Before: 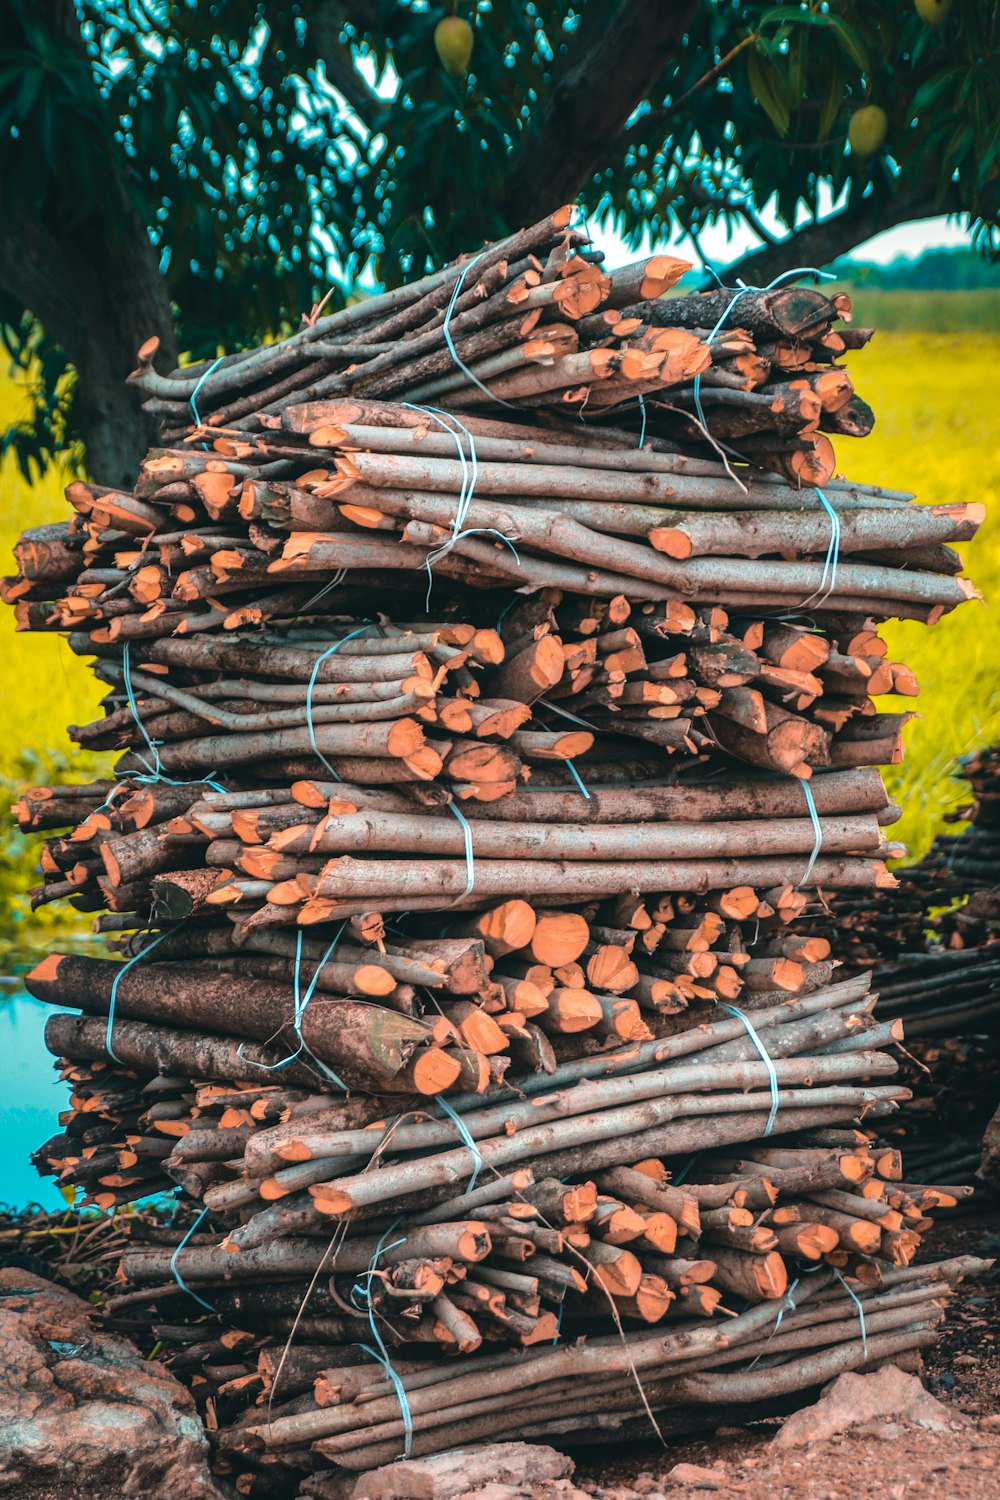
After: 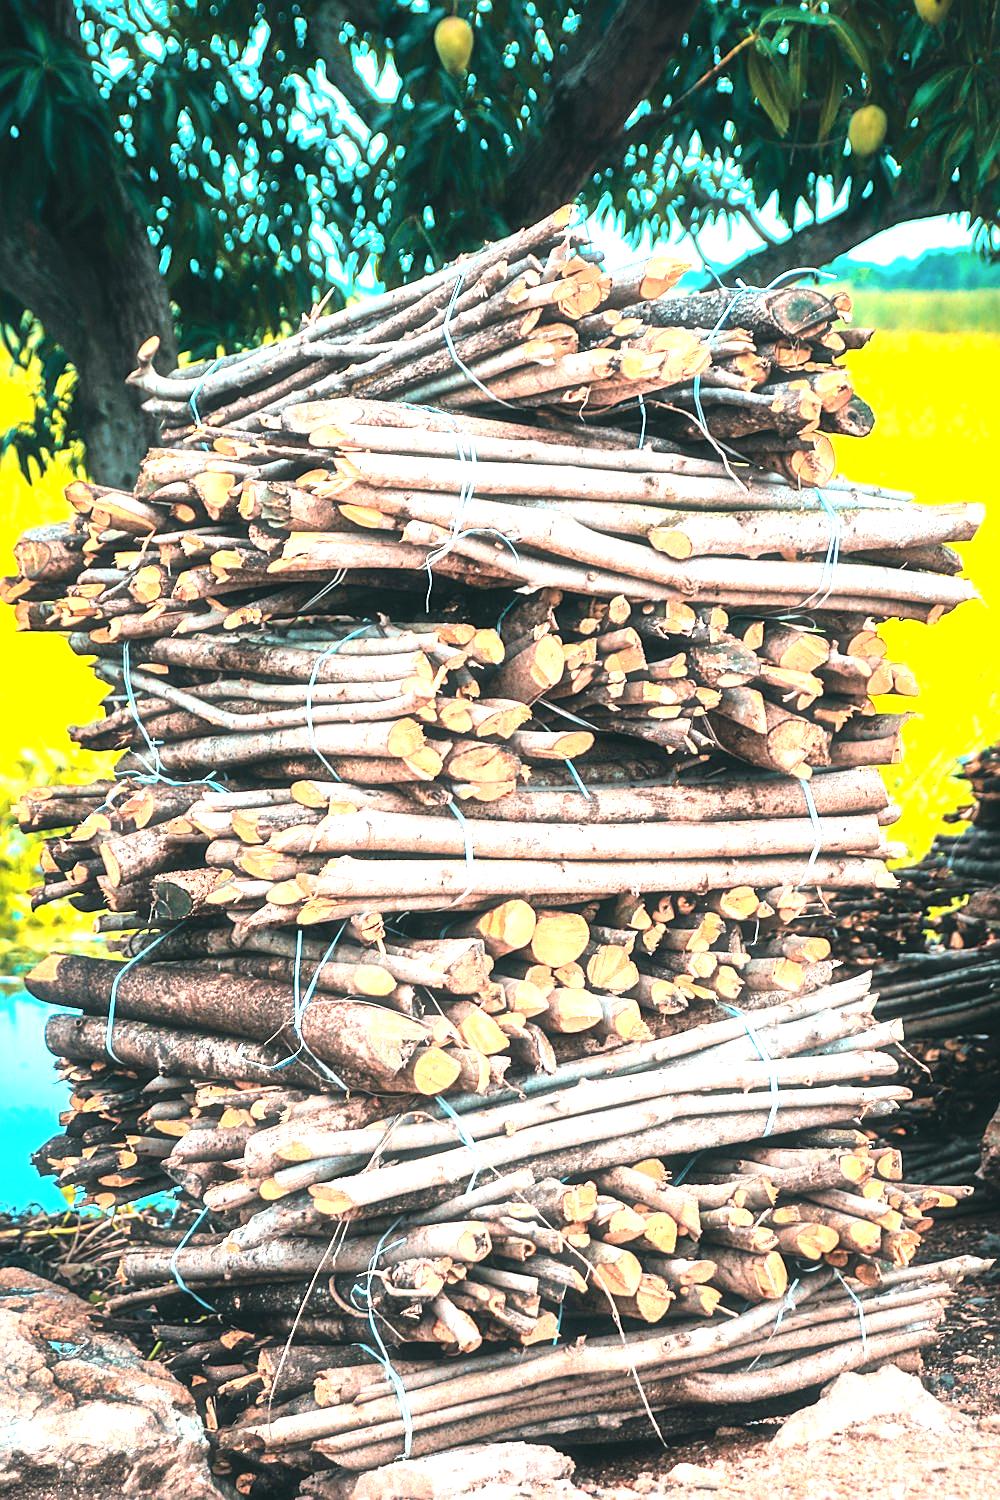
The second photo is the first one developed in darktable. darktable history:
haze removal: strength -0.096, compatibility mode true, adaptive false
exposure: black level correction 0, exposure 1.097 EV, compensate highlight preservation false
contrast brightness saturation: contrast 0.102, brightness 0.024, saturation 0.022
tone equalizer: -8 EV -0.785 EV, -7 EV -0.73 EV, -6 EV -0.584 EV, -5 EV -0.424 EV, -3 EV 0.382 EV, -2 EV 0.6 EV, -1 EV 0.691 EV, +0 EV 0.767 EV, smoothing 1
sharpen: on, module defaults
